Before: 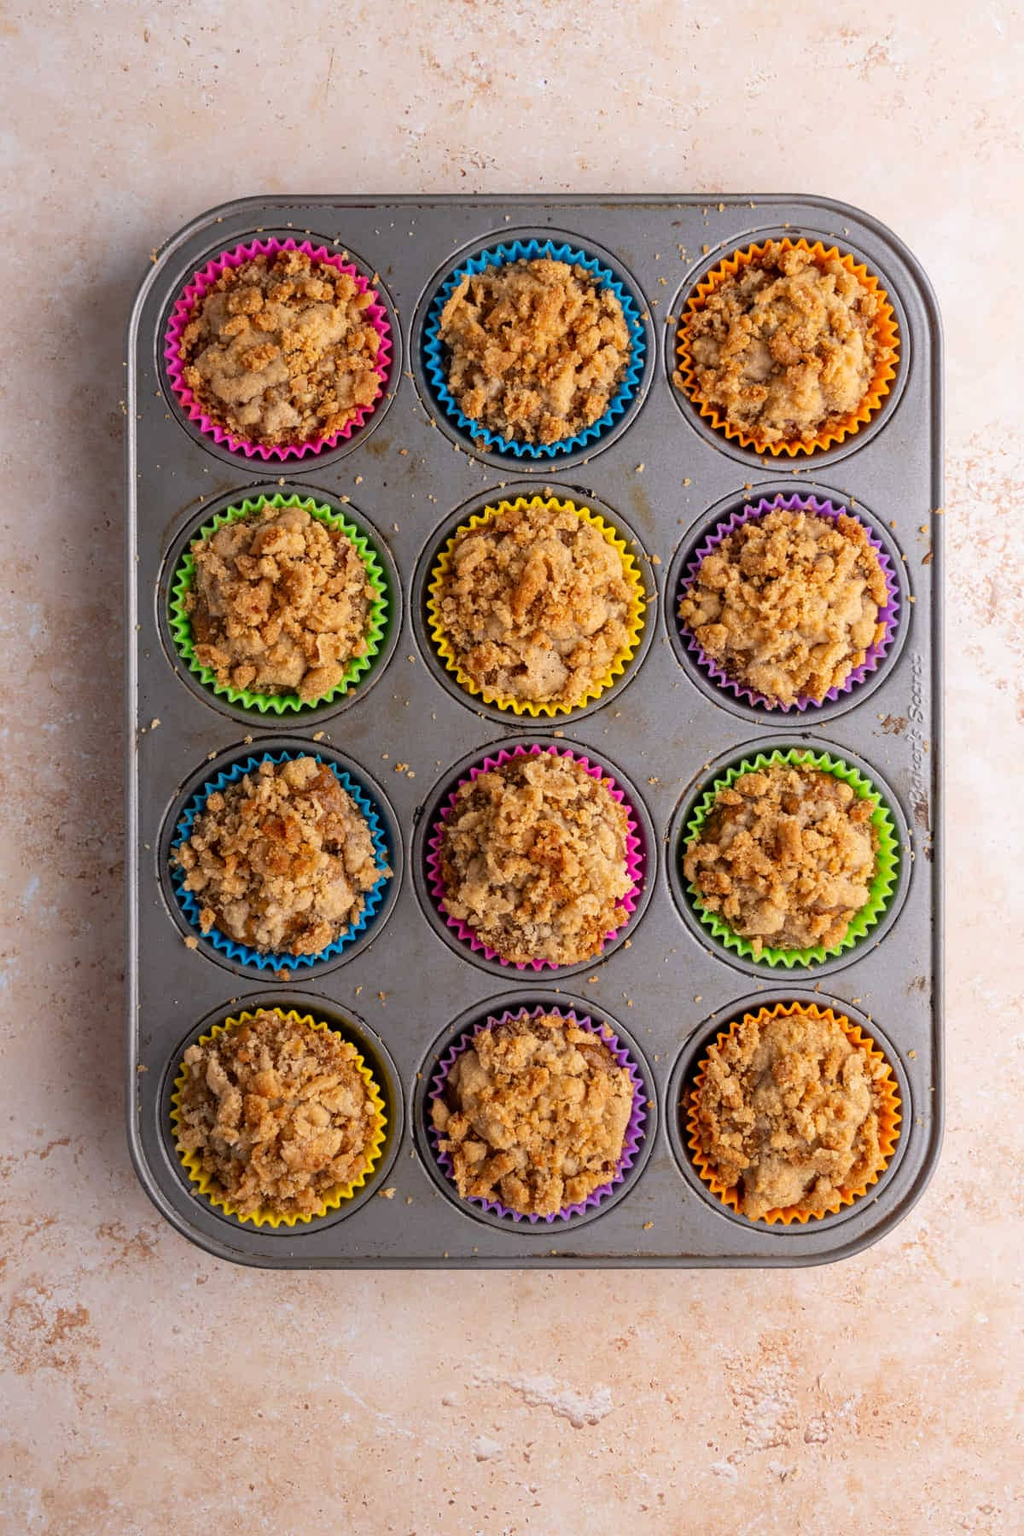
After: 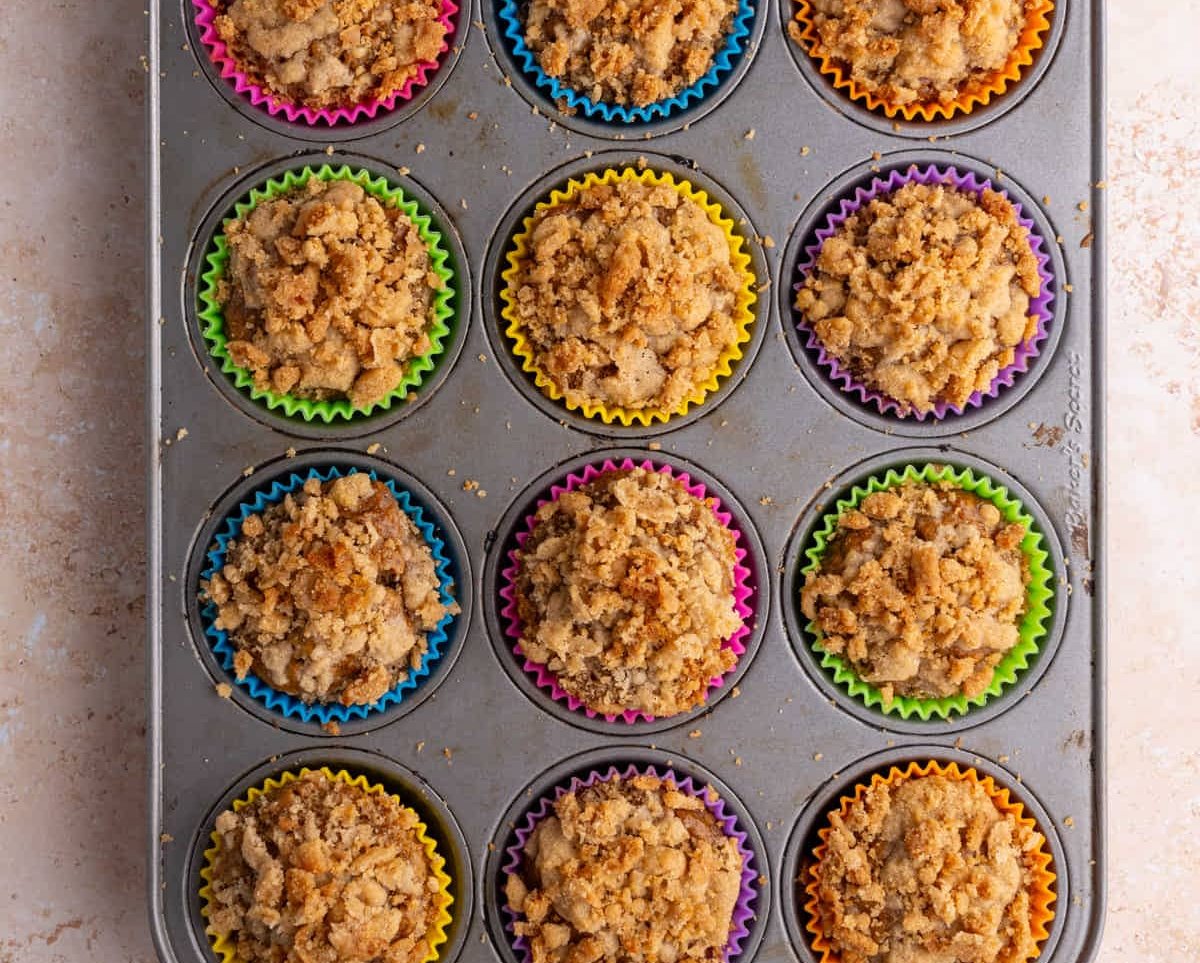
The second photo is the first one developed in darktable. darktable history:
crop and rotate: top 23.043%, bottom 23.437%
white balance: emerald 1
